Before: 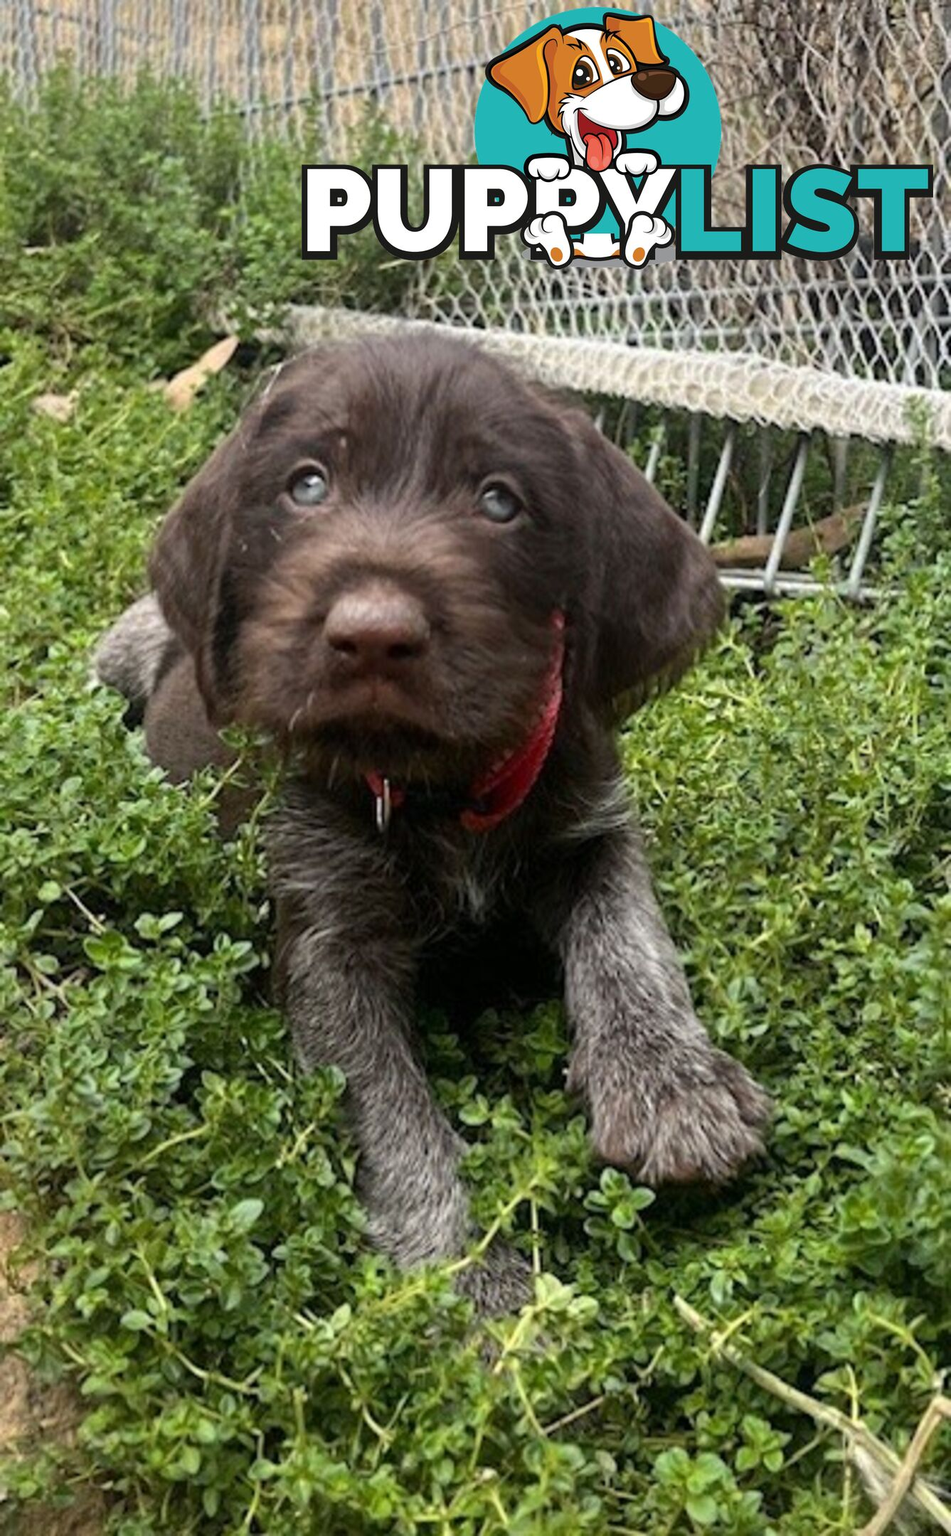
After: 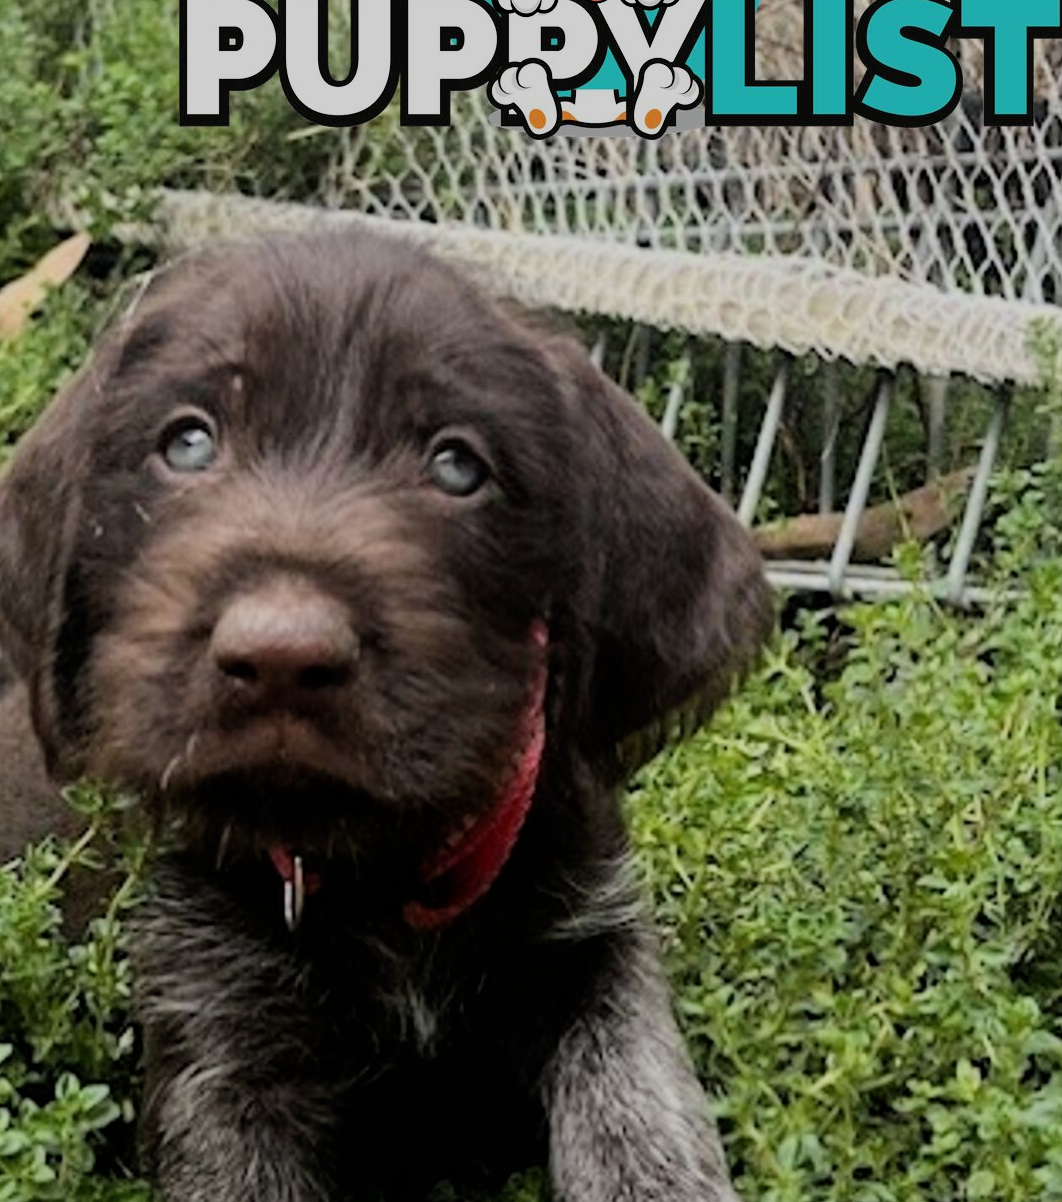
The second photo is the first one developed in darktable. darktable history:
crop: left 18.38%, top 11.092%, right 2.134%, bottom 33.217%
filmic rgb: black relative exposure -7.15 EV, white relative exposure 5.36 EV, hardness 3.02, color science v6 (2022)
